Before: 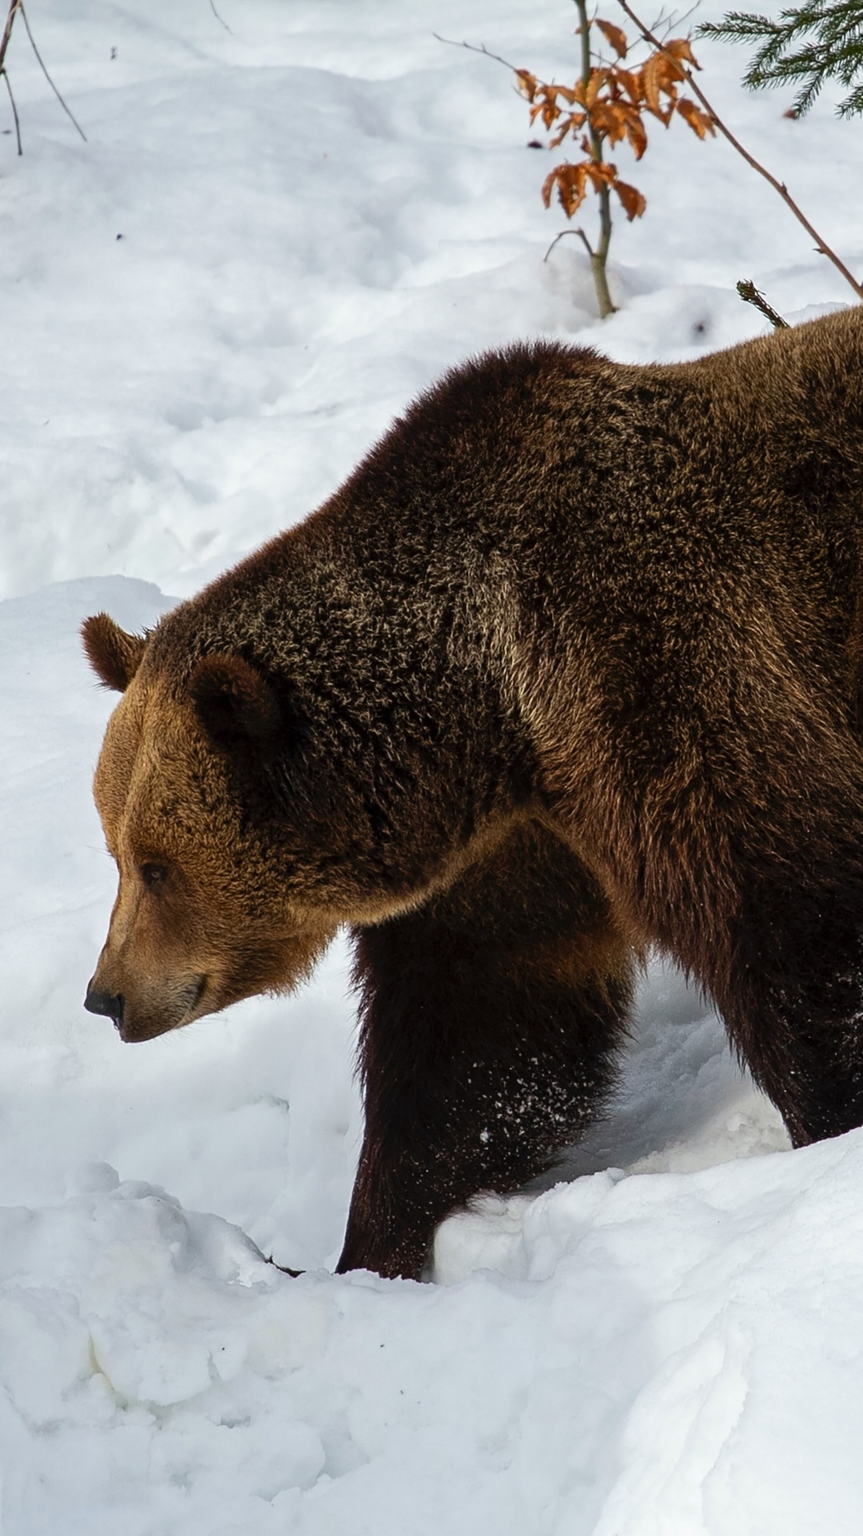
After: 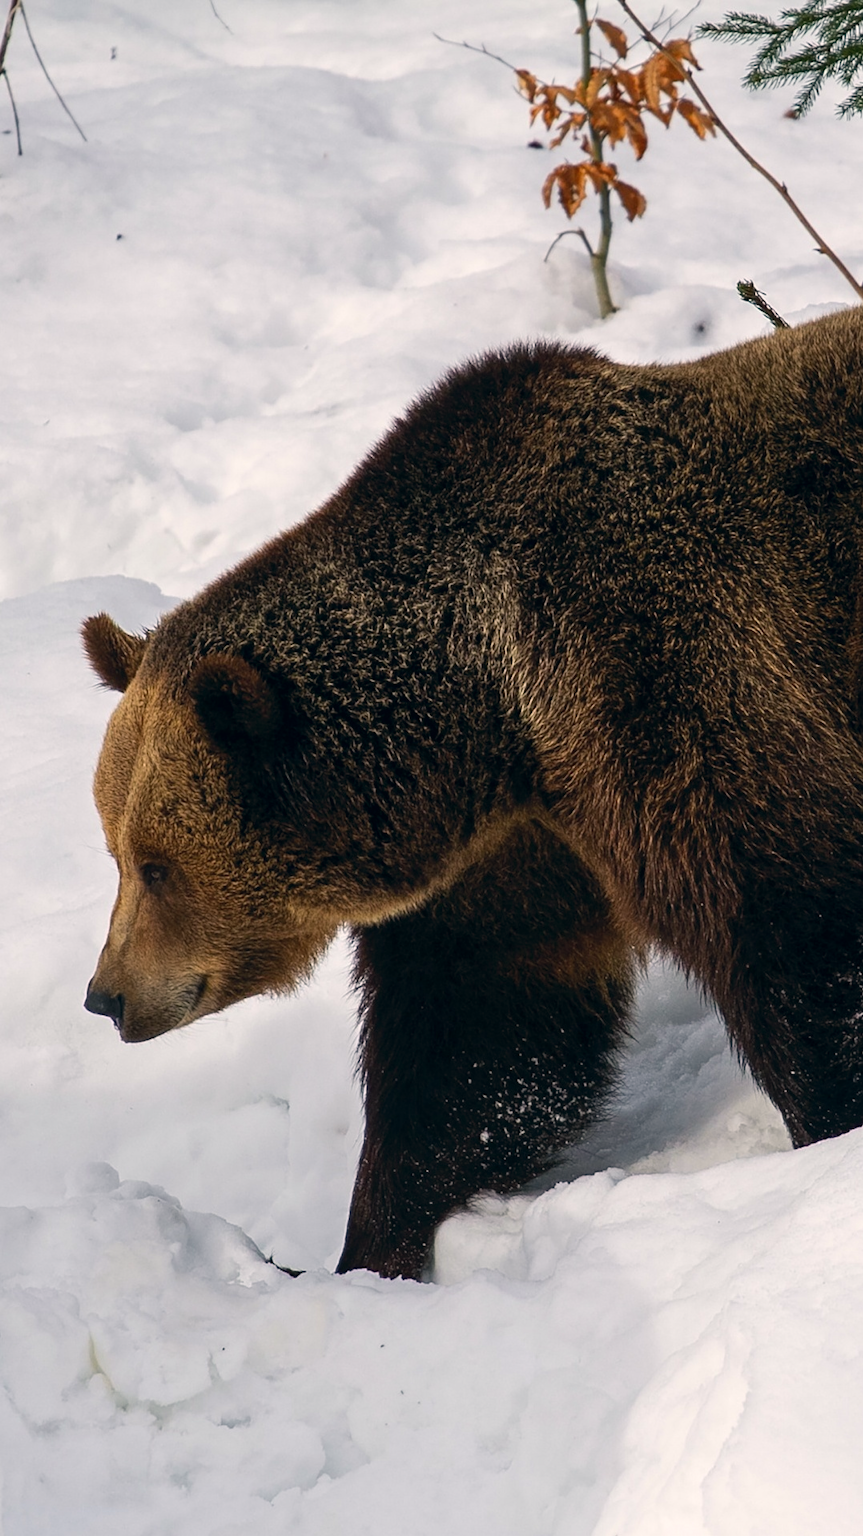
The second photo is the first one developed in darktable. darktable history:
color correction: highlights a* 5.39, highlights b* 5.32, shadows a* -4.28, shadows b* -4.99
